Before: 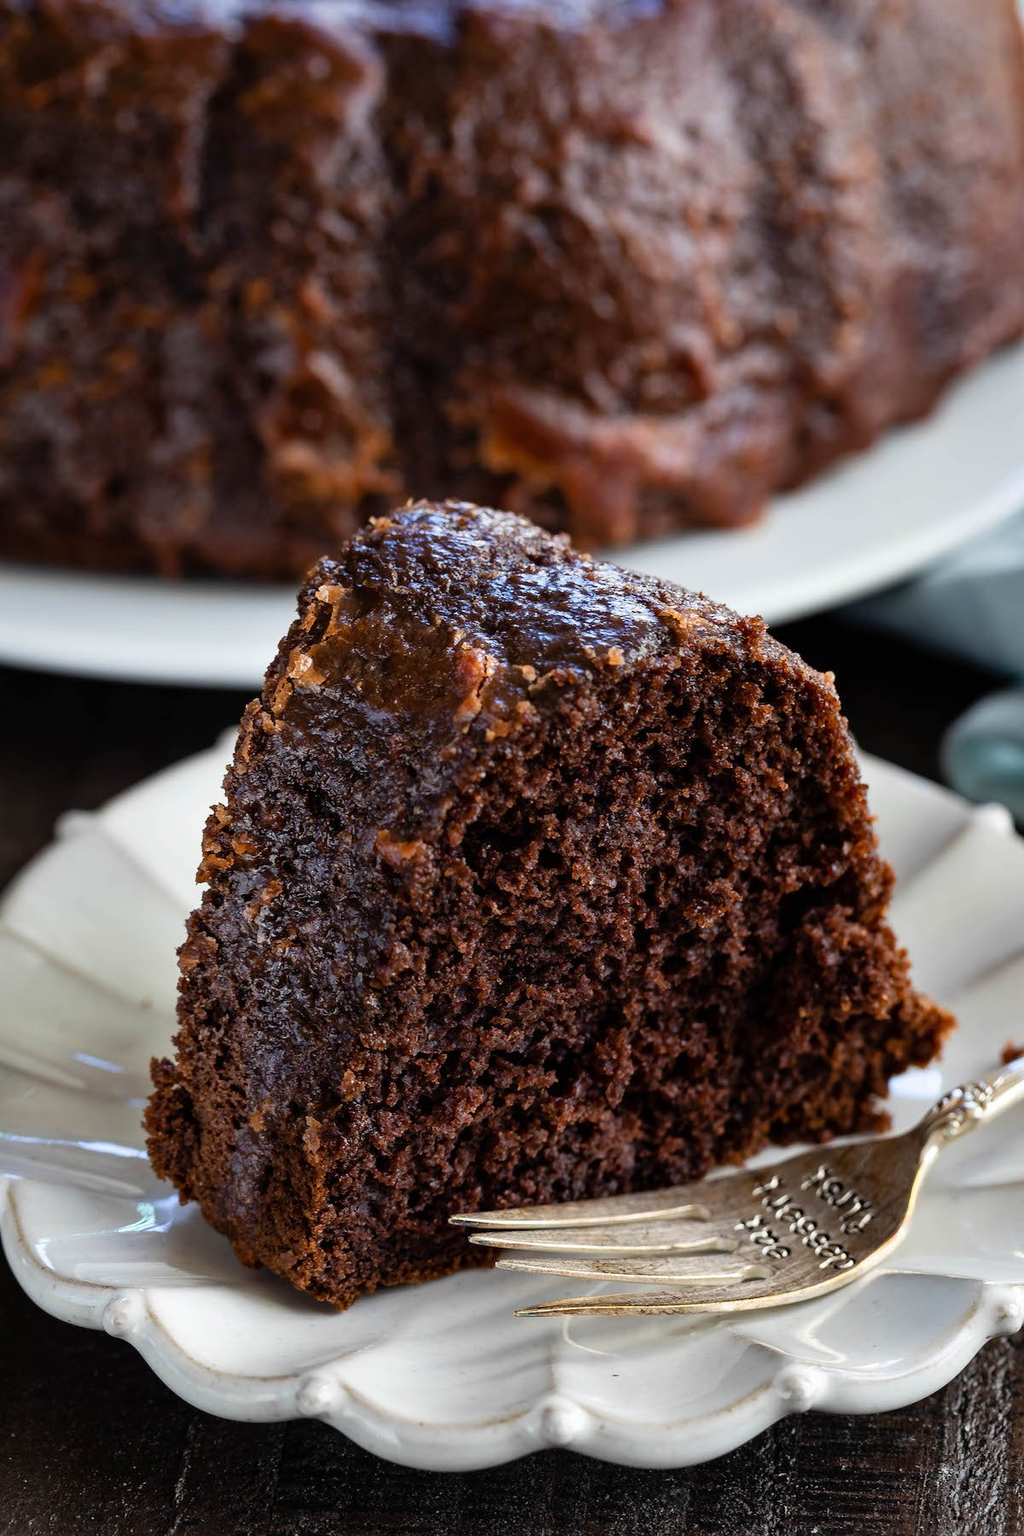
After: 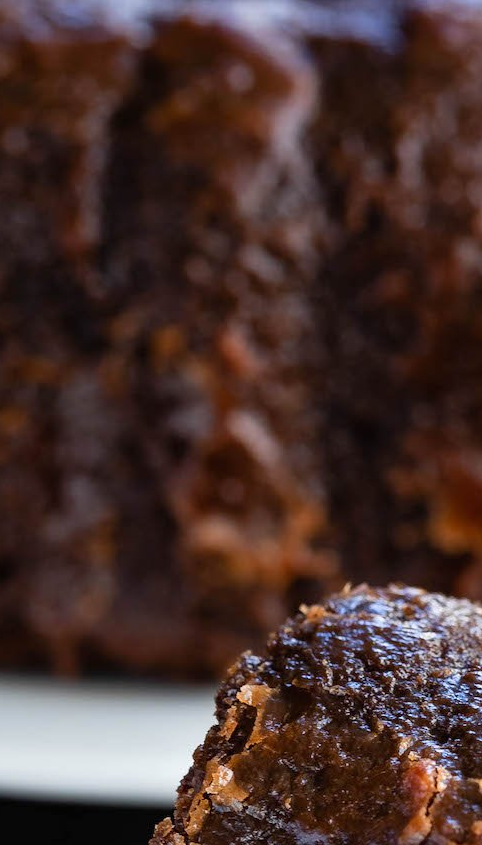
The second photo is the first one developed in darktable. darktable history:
crop and rotate: left 11.131%, top 0.057%, right 48.685%, bottom 52.965%
tone equalizer: on, module defaults
